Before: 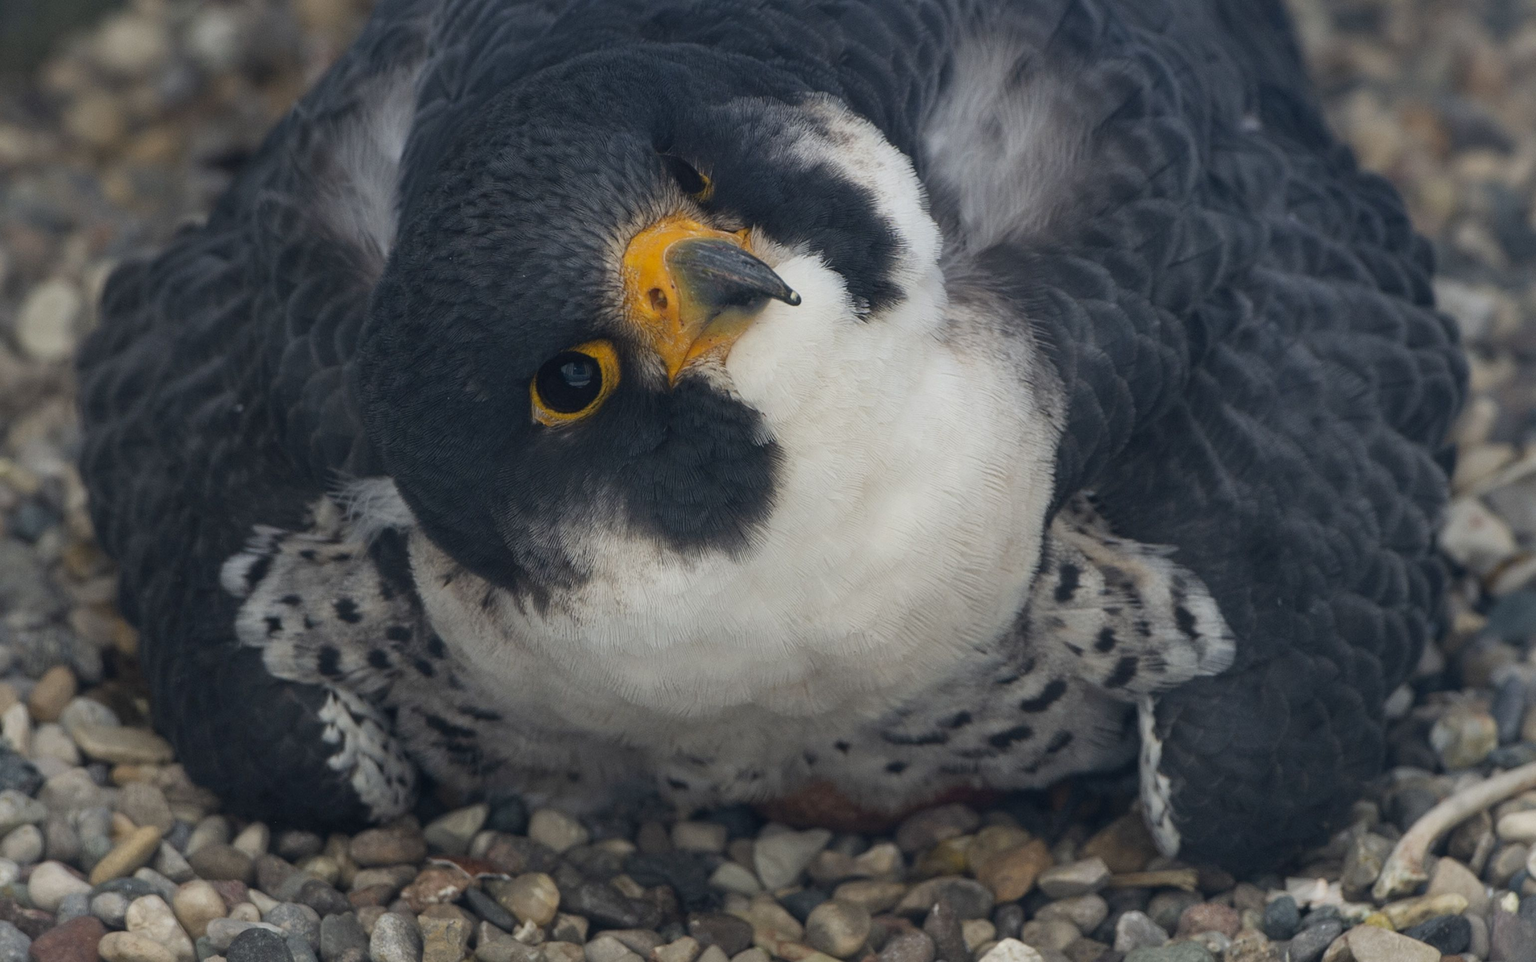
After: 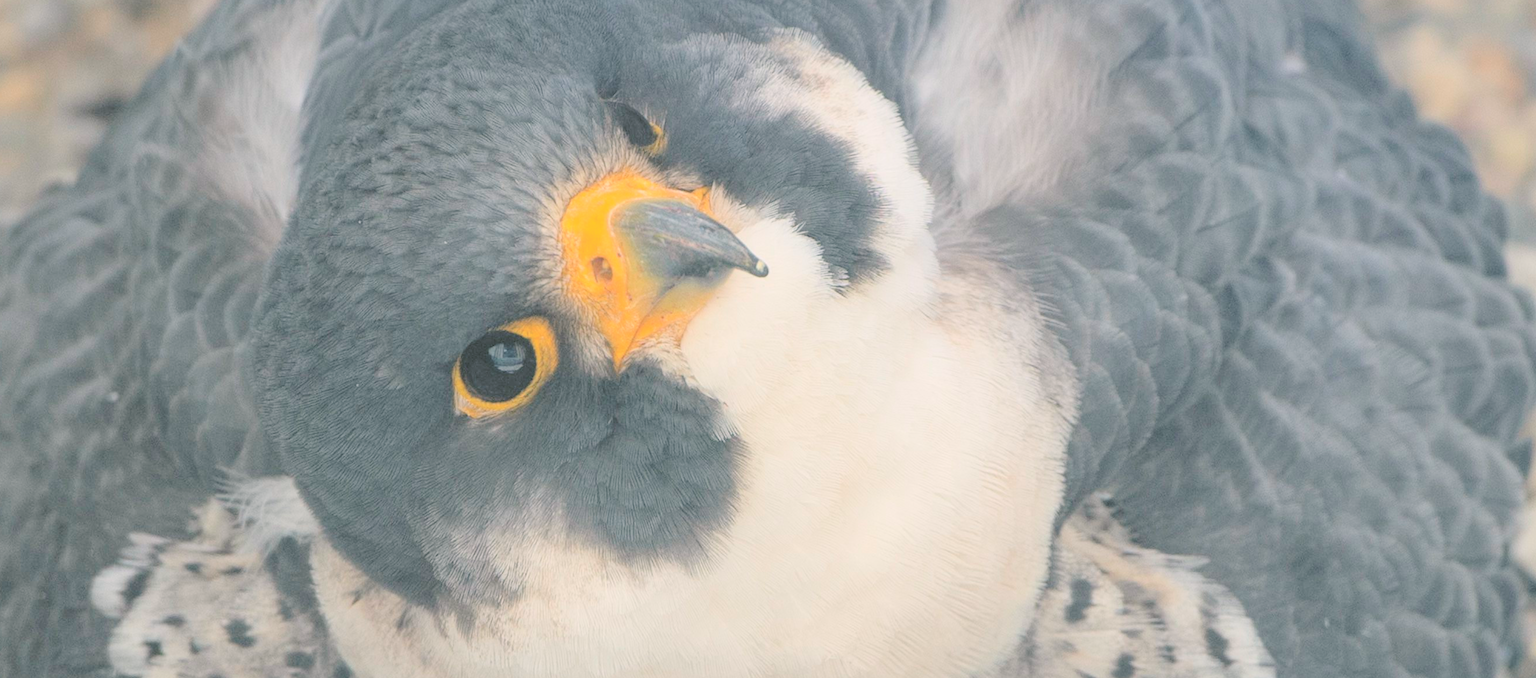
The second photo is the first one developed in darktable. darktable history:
color correction: highlights a* 4.08, highlights b* 4.92, shadows a* -7.18, shadows b* 4.76
contrast brightness saturation: brightness 0.995
crop and rotate: left 9.265%, top 7.12%, right 4.979%, bottom 32.459%
